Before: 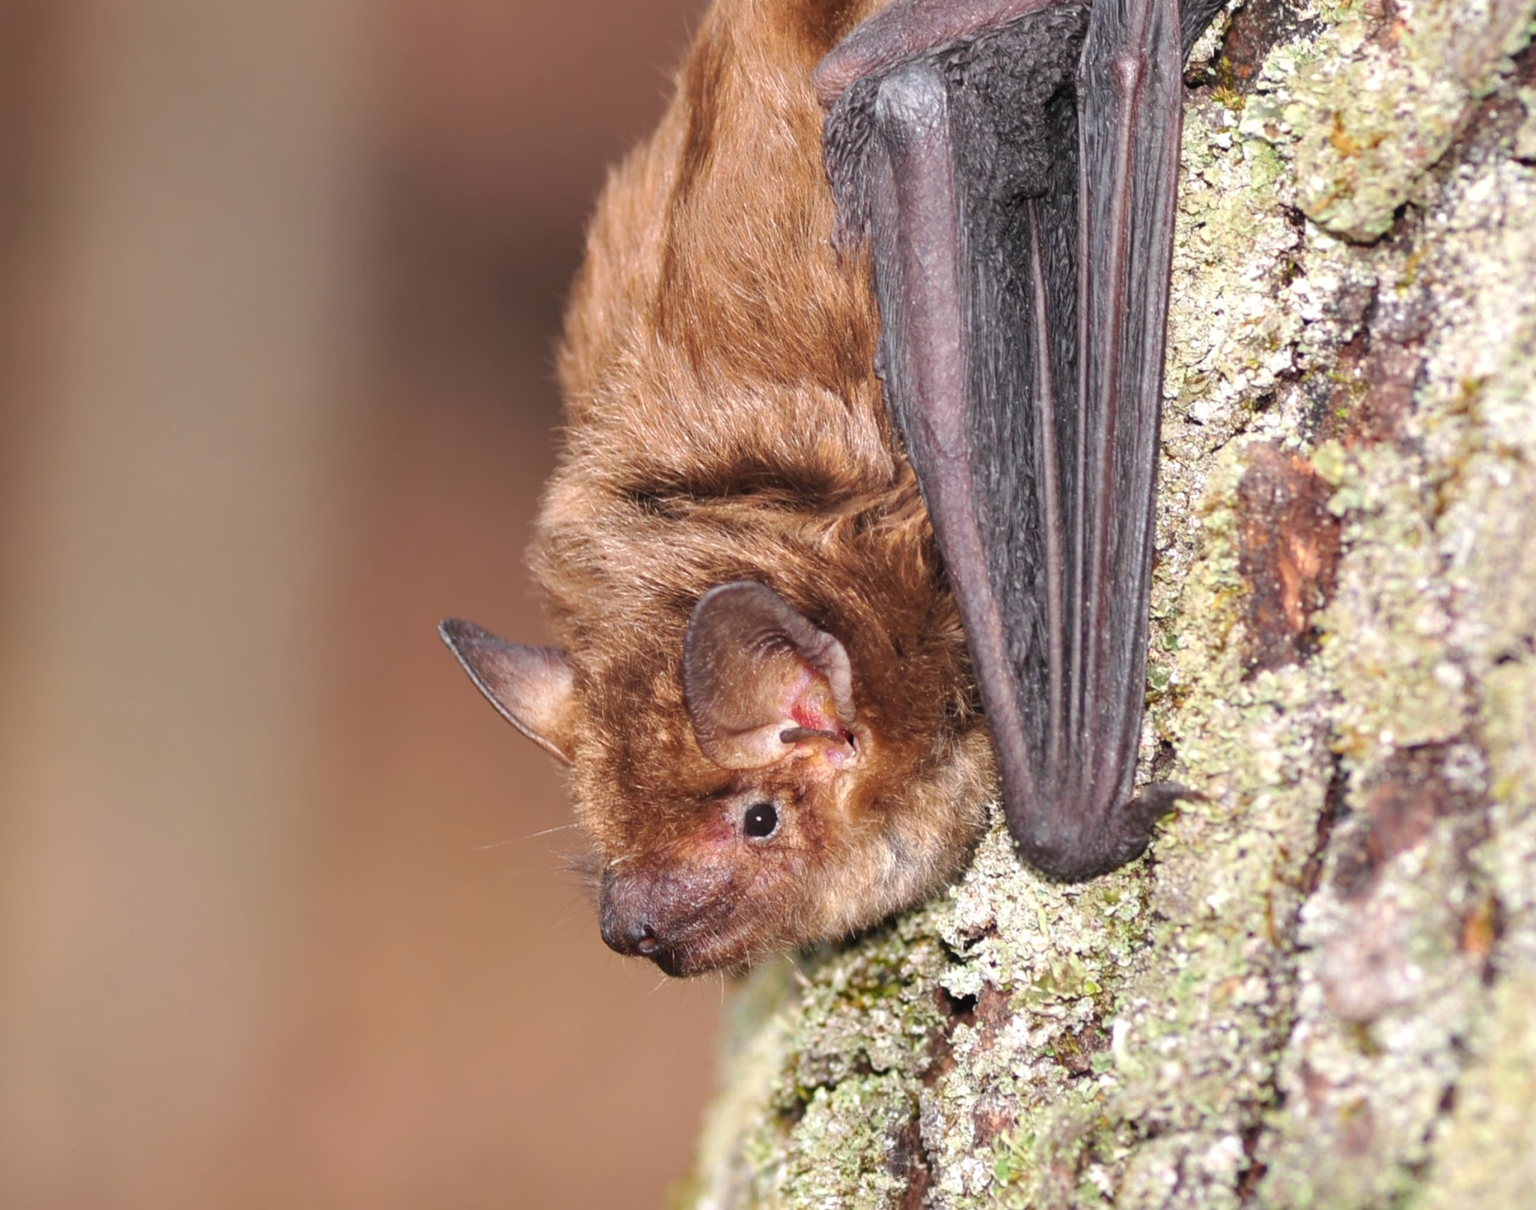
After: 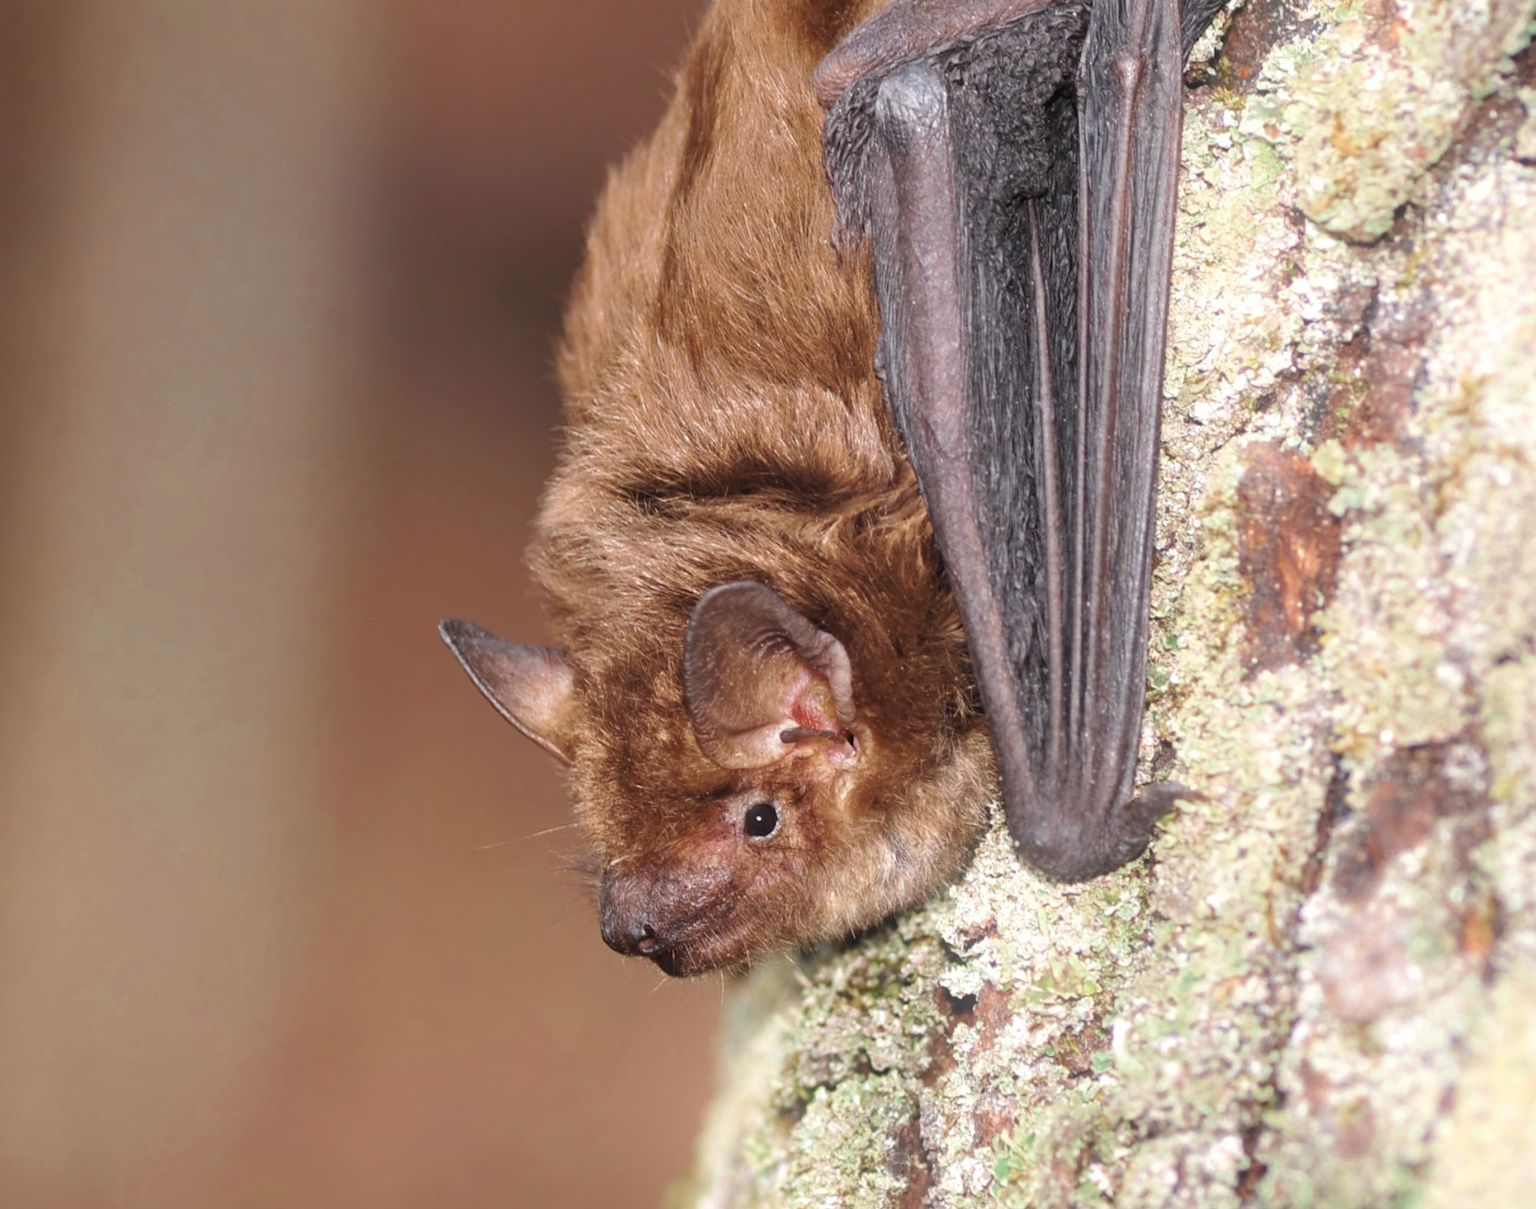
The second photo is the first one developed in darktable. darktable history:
contrast brightness saturation: saturation -0.05
color zones: curves: ch0 [(0, 0.5) (0.125, 0.4) (0.25, 0.5) (0.375, 0.4) (0.5, 0.4) (0.625, 0.35) (0.75, 0.35) (0.875, 0.5)]; ch1 [(0, 0.35) (0.125, 0.45) (0.25, 0.35) (0.375, 0.35) (0.5, 0.35) (0.625, 0.35) (0.75, 0.45) (0.875, 0.35)]; ch2 [(0, 0.6) (0.125, 0.5) (0.25, 0.5) (0.375, 0.6) (0.5, 0.6) (0.625, 0.5) (0.75, 0.5) (0.875, 0.5)]
bloom: size 16%, threshold 98%, strength 20%
velvia: on, module defaults
